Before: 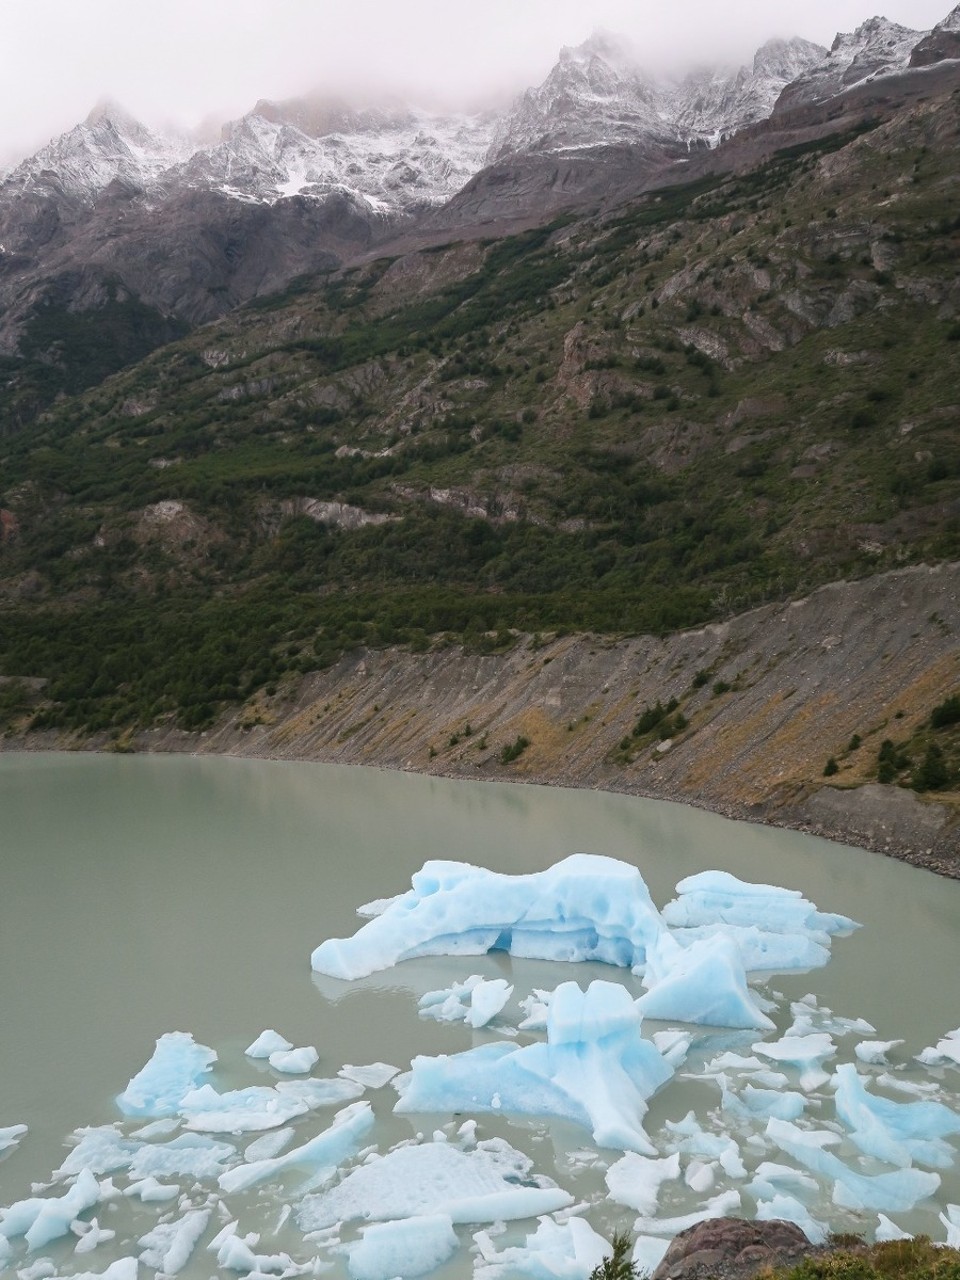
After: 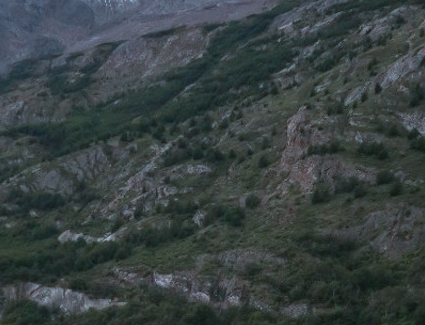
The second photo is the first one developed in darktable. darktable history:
crop: left 28.873%, top 16.852%, right 26.759%, bottom 57.737%
color correction: highlights a* -8.84, highlights b* -22.87
